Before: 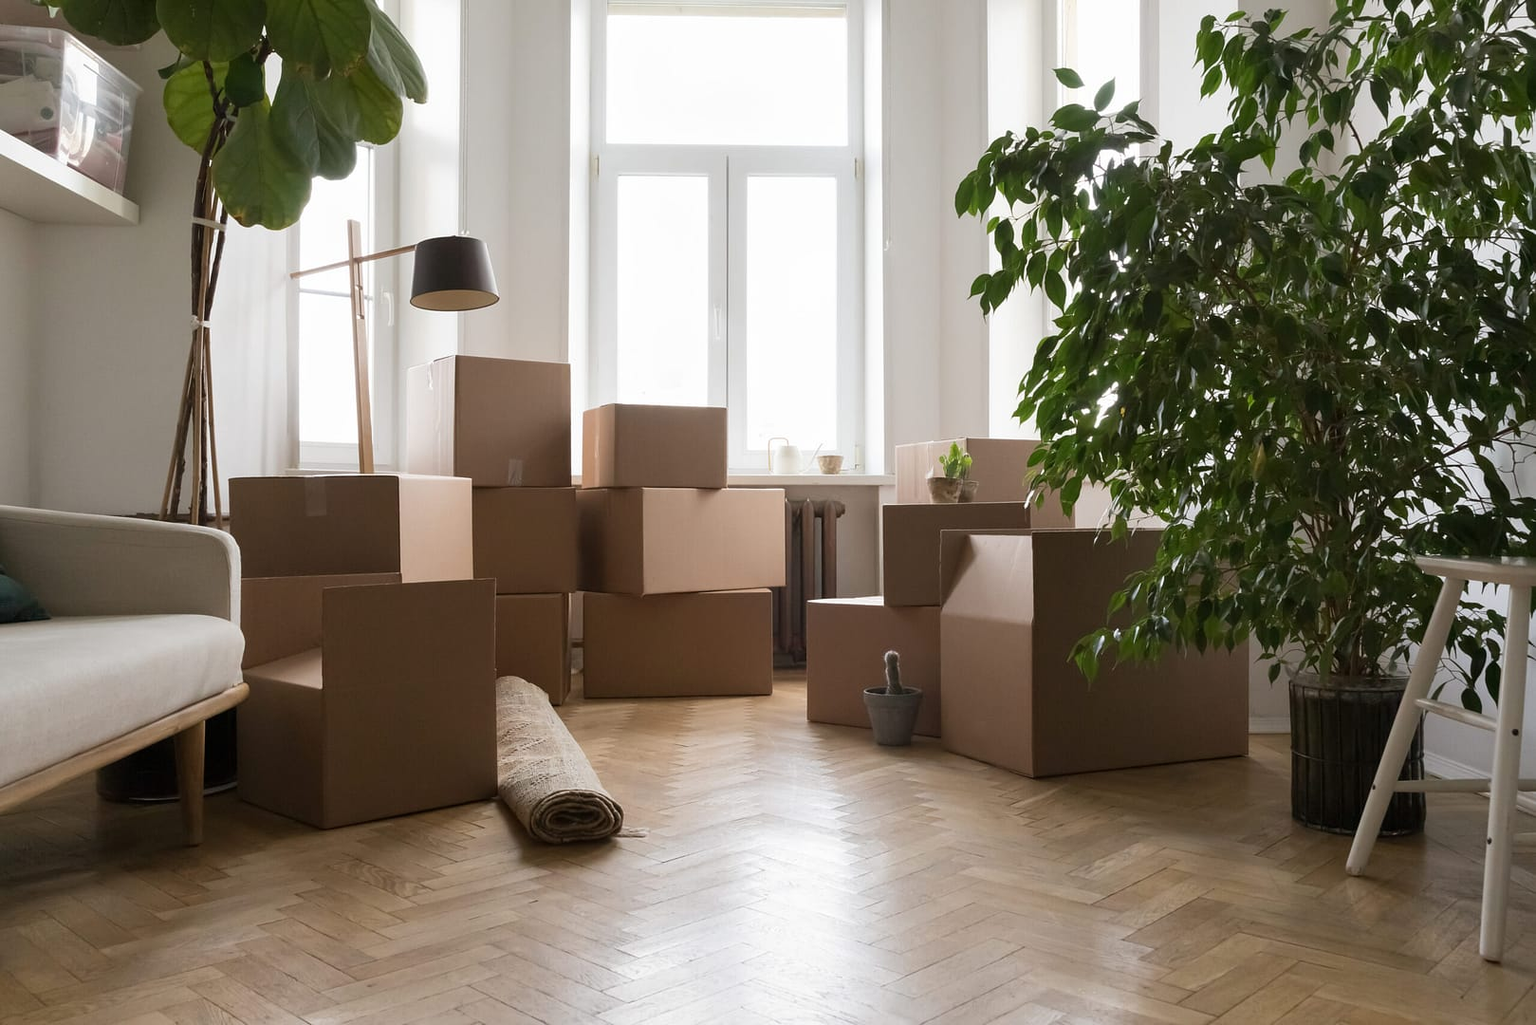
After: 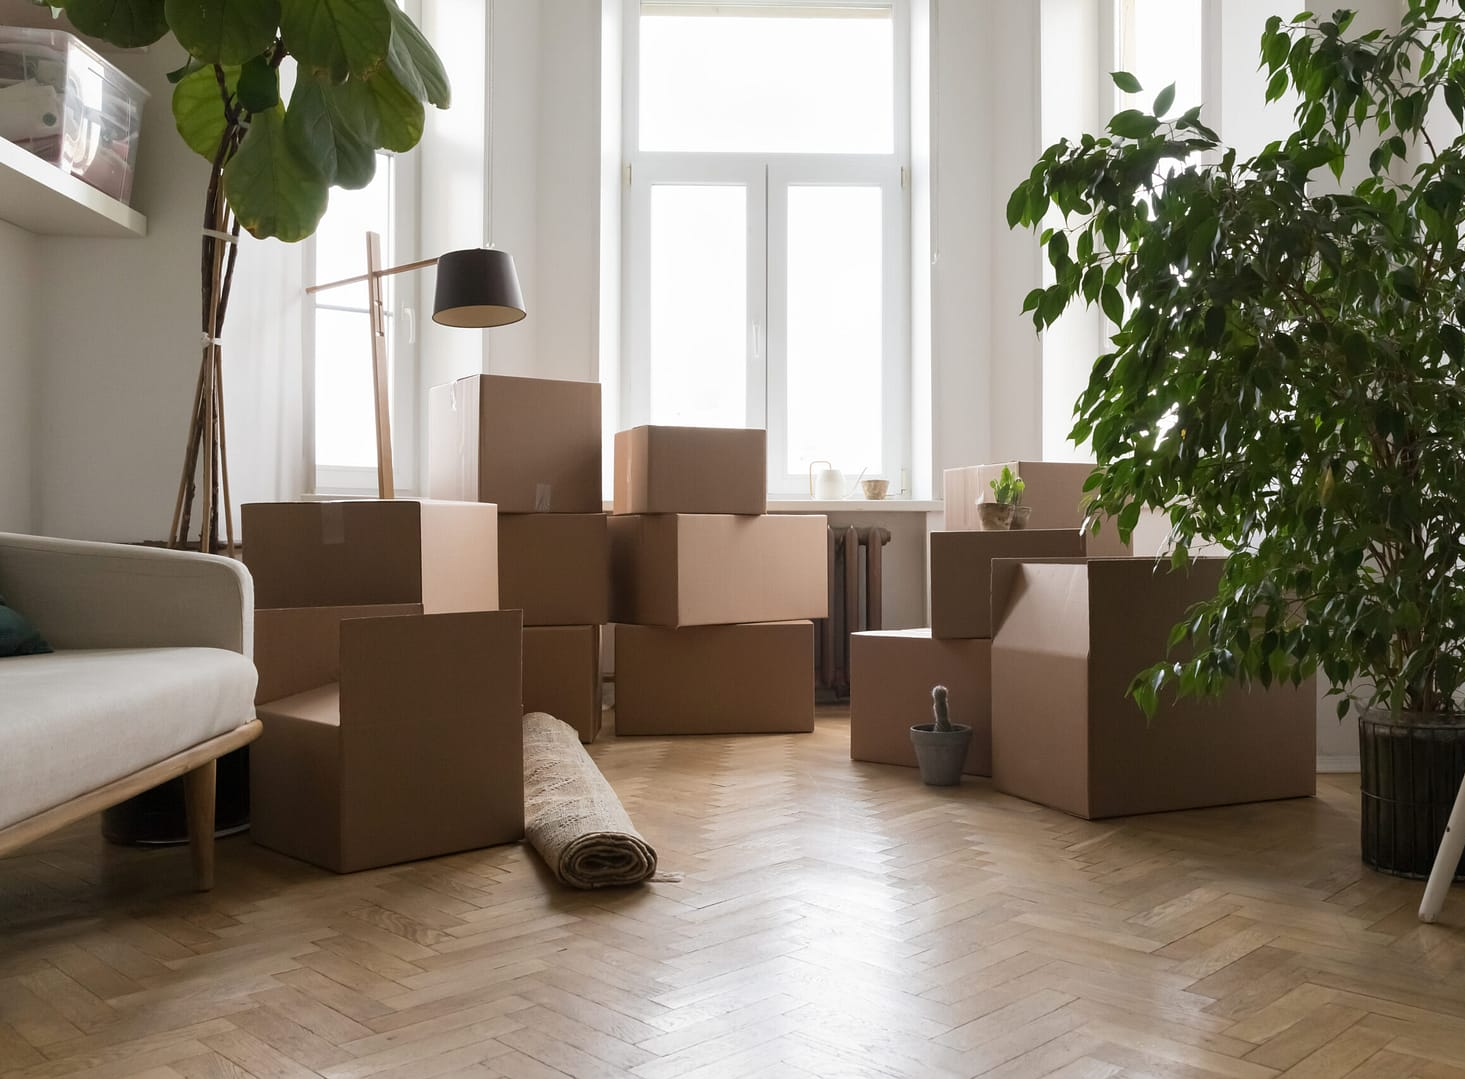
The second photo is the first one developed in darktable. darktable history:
crop: right 9.487%, bottom 0.025%
